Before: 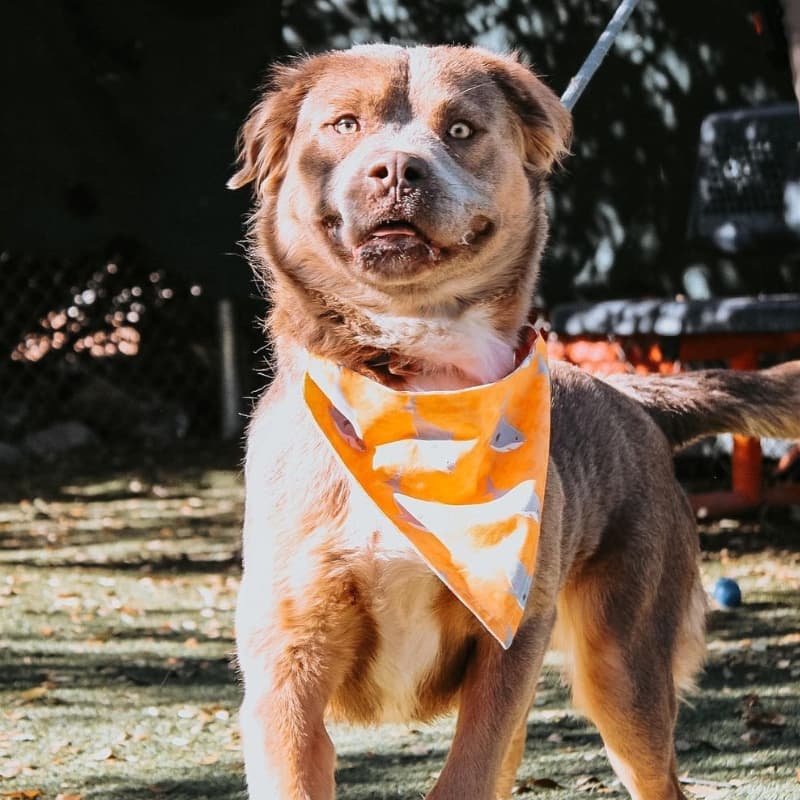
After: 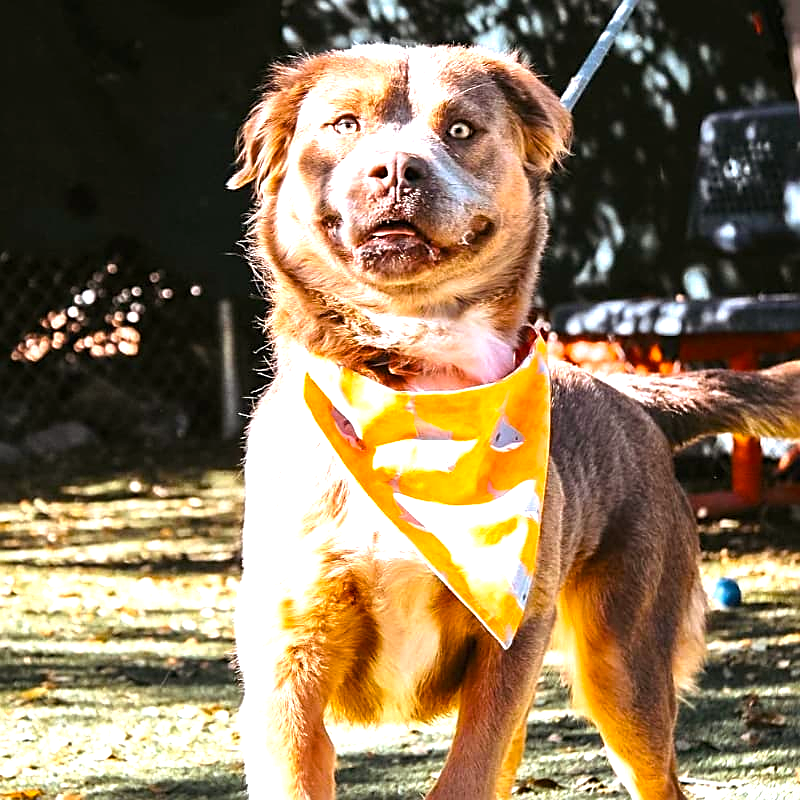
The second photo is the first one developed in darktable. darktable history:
sharpen: on, module defaults
color balance rgb: shadows lift › chroma 2.009%, shadows lift › hue 49.79°, perceptual saturation grading › global saturation 25.609%, perceptual brilliance grading › global brilliance 30.018%, global vibrance 20%
